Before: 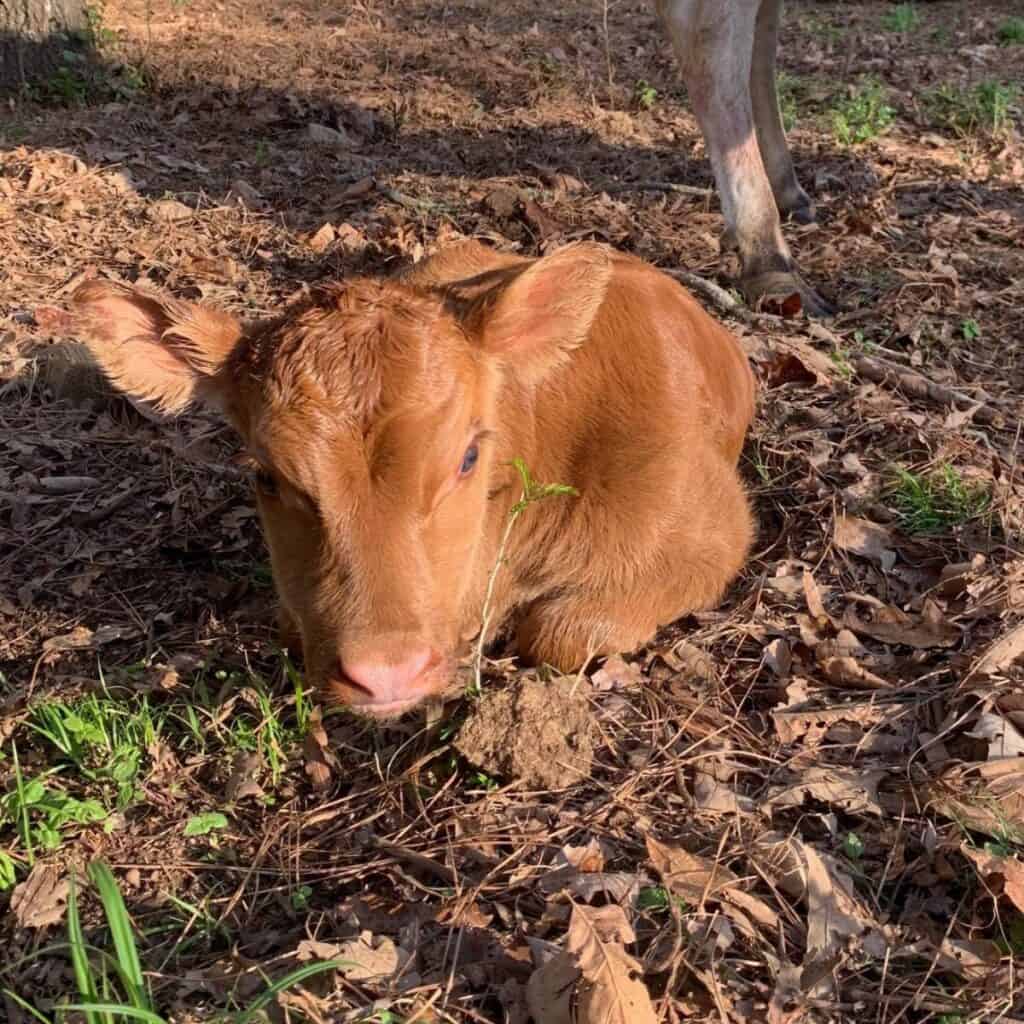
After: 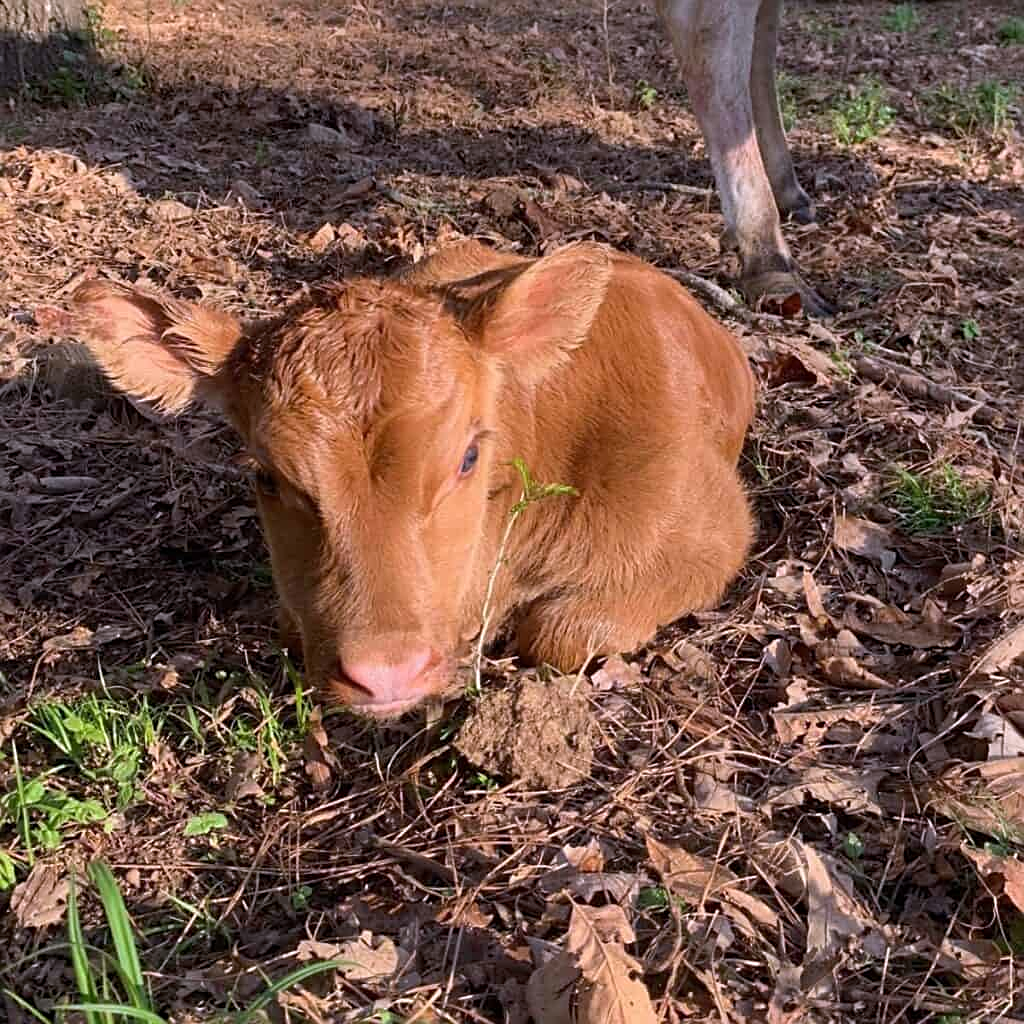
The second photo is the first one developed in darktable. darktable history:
sharpen: on, module defaults
white balance: red 1.004, blue 1.096
